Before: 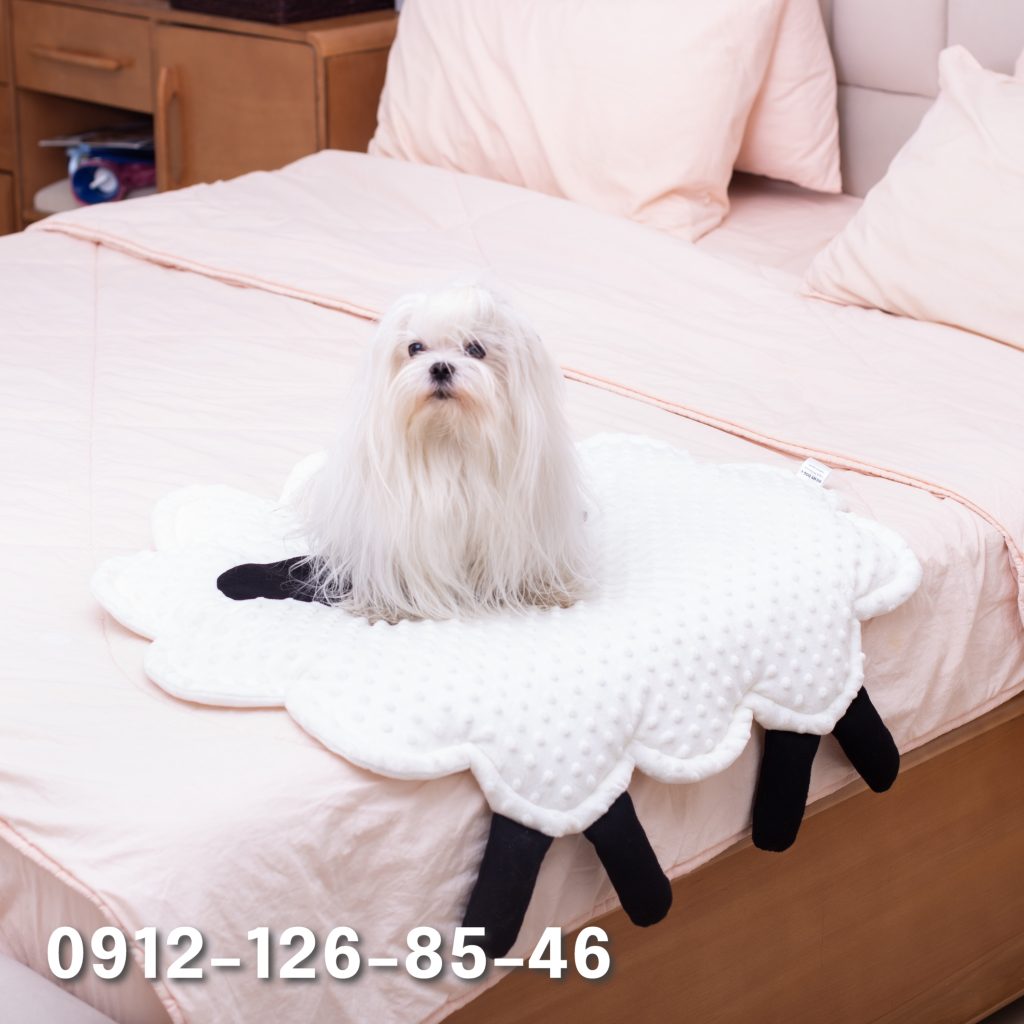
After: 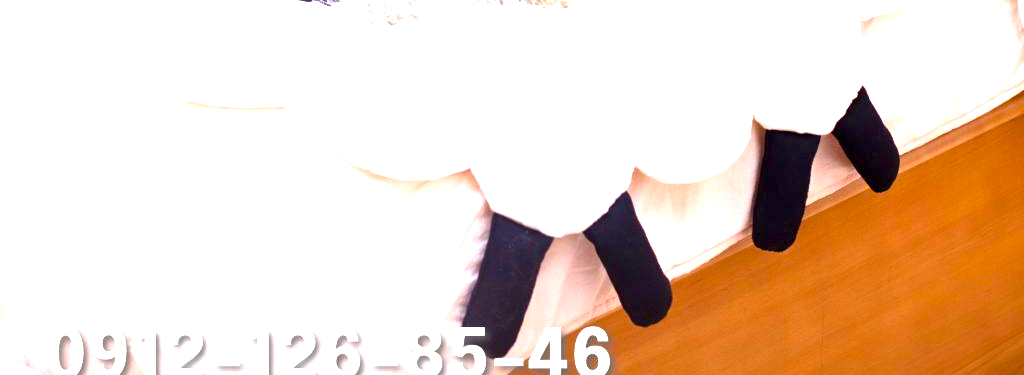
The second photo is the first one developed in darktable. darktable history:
exposure: black level correction 0.001, exposure 1.732 EV, compensate highlight preservation false
crop and rotate: top 58.626%, bottom 4.676%
color balance rgb: linear chroma grading › shadows 31.579%, linear chroma grading › global chroma -1.688%, linear chroma grading › mid-tones 4.211%, perceptual saturation grading › global saturation 39.436%
